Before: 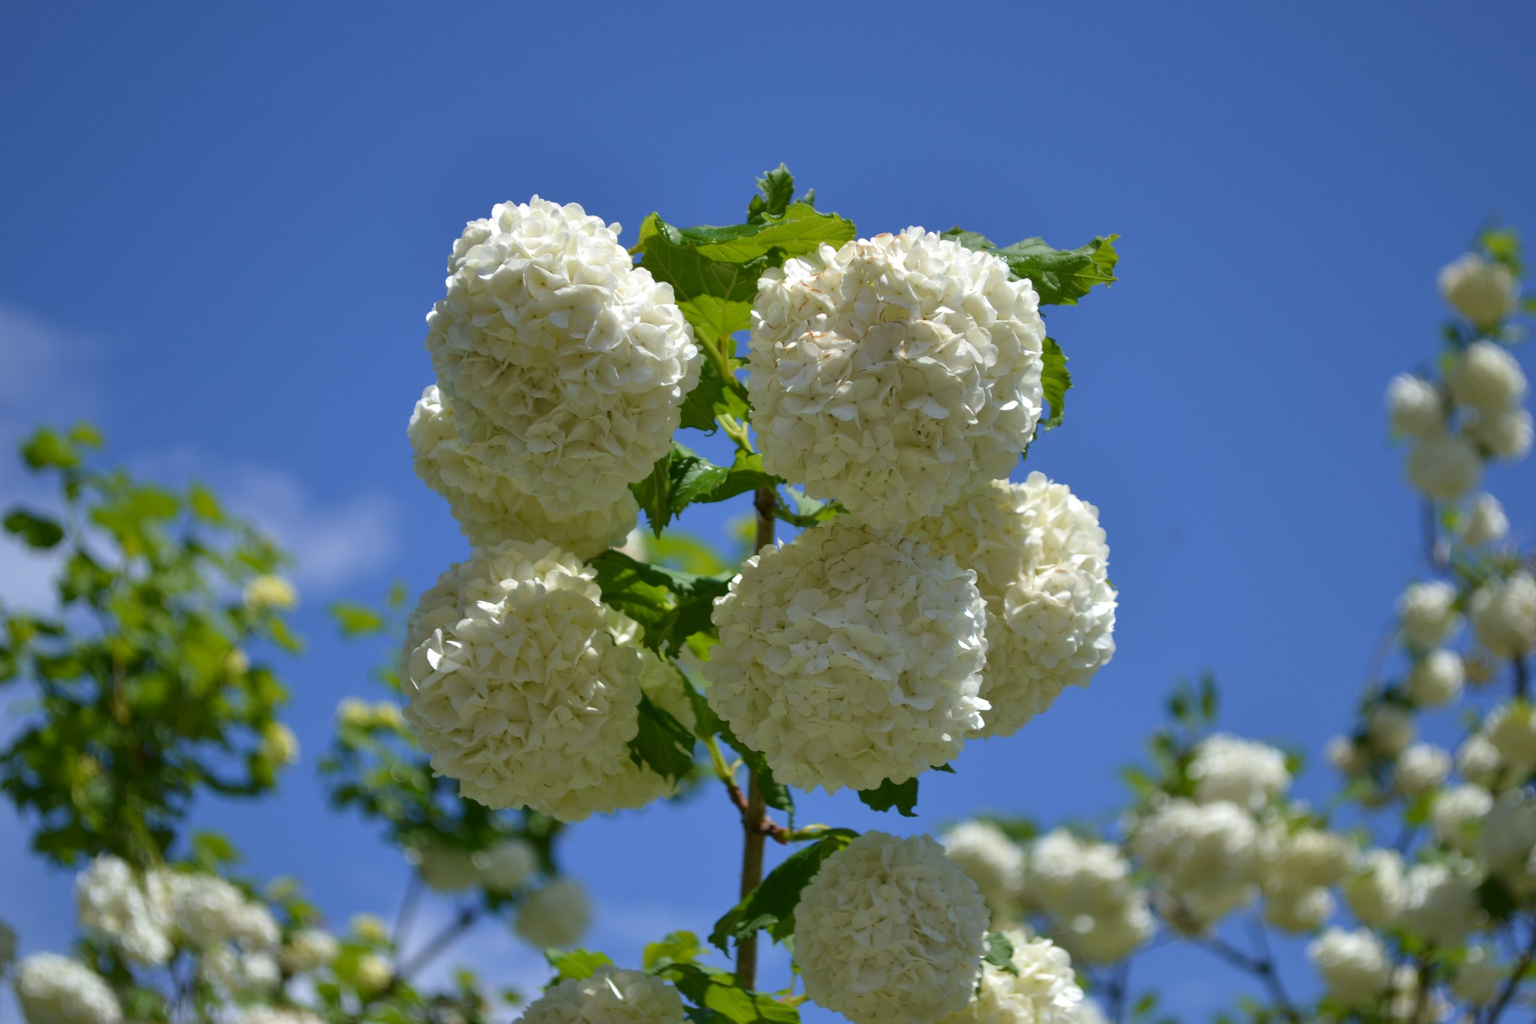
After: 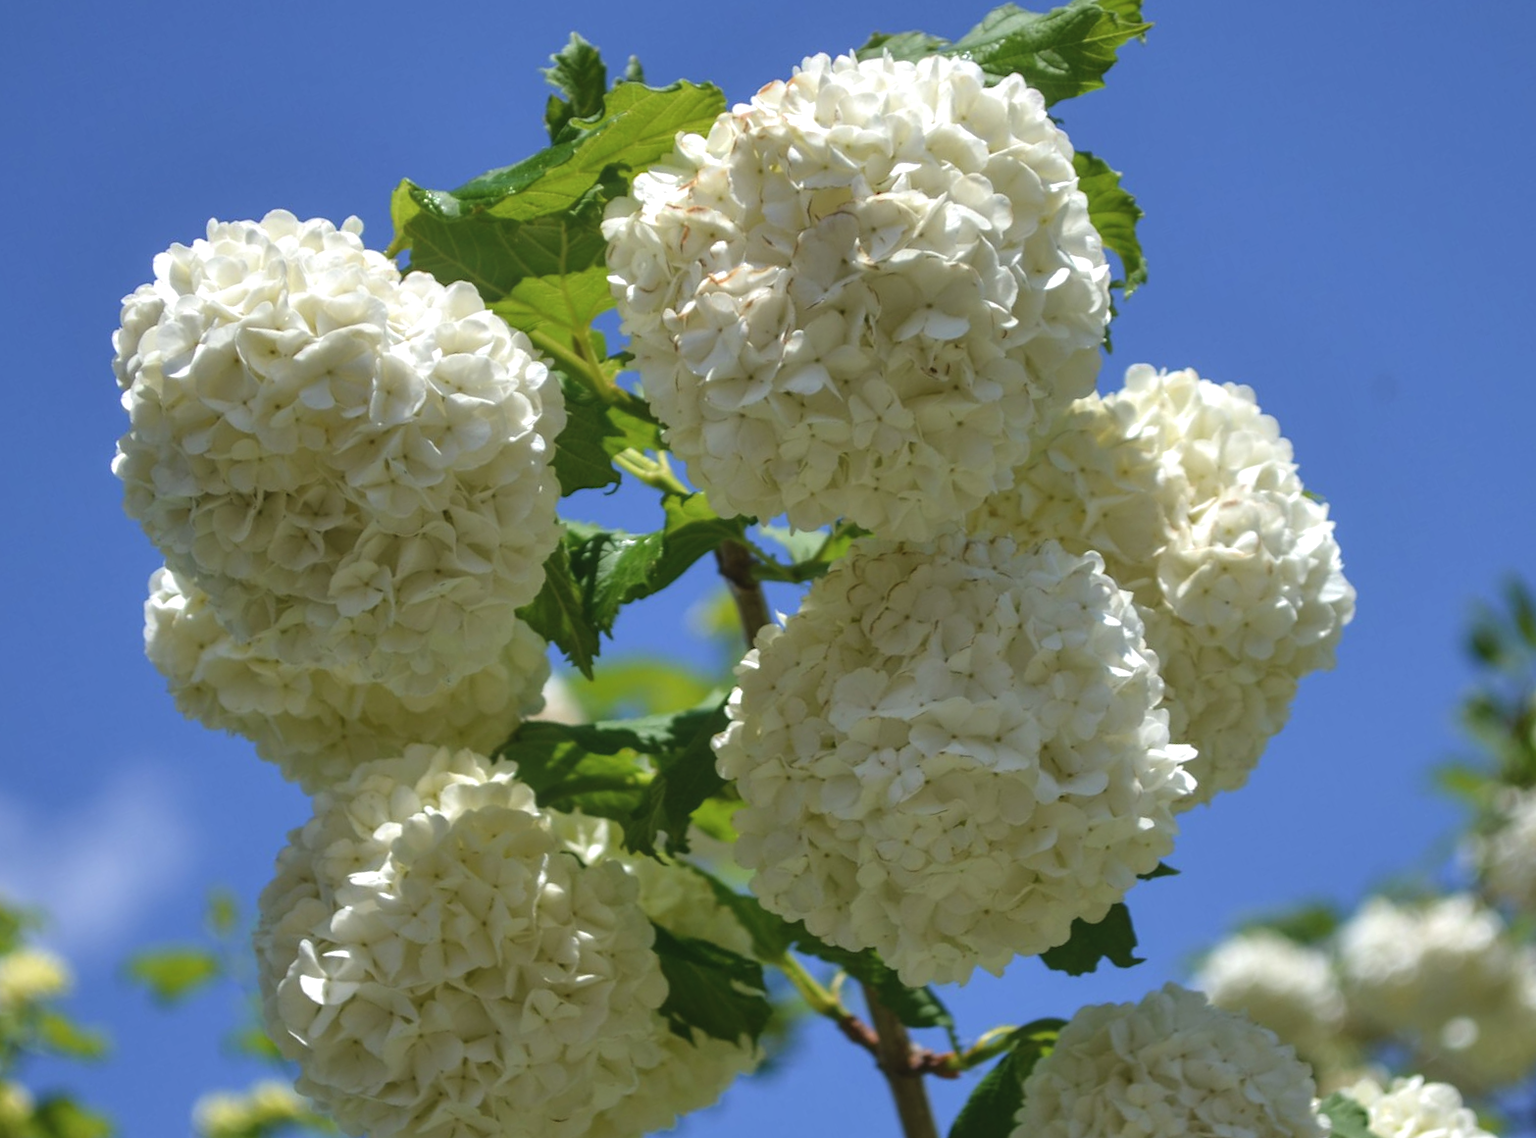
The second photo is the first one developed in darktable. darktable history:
crop and rotate: angle 19.97°, left 6.895%, right 4.226%, bottom 1.165%
local contrast: highlights 5%, shadows 0%, detail 133%
exposure: black level correction -0.009, exposure 0.067 EV, compensate highlight preservation false
sharpen: radius 5.321, amount 0.312, threshold 26.554
